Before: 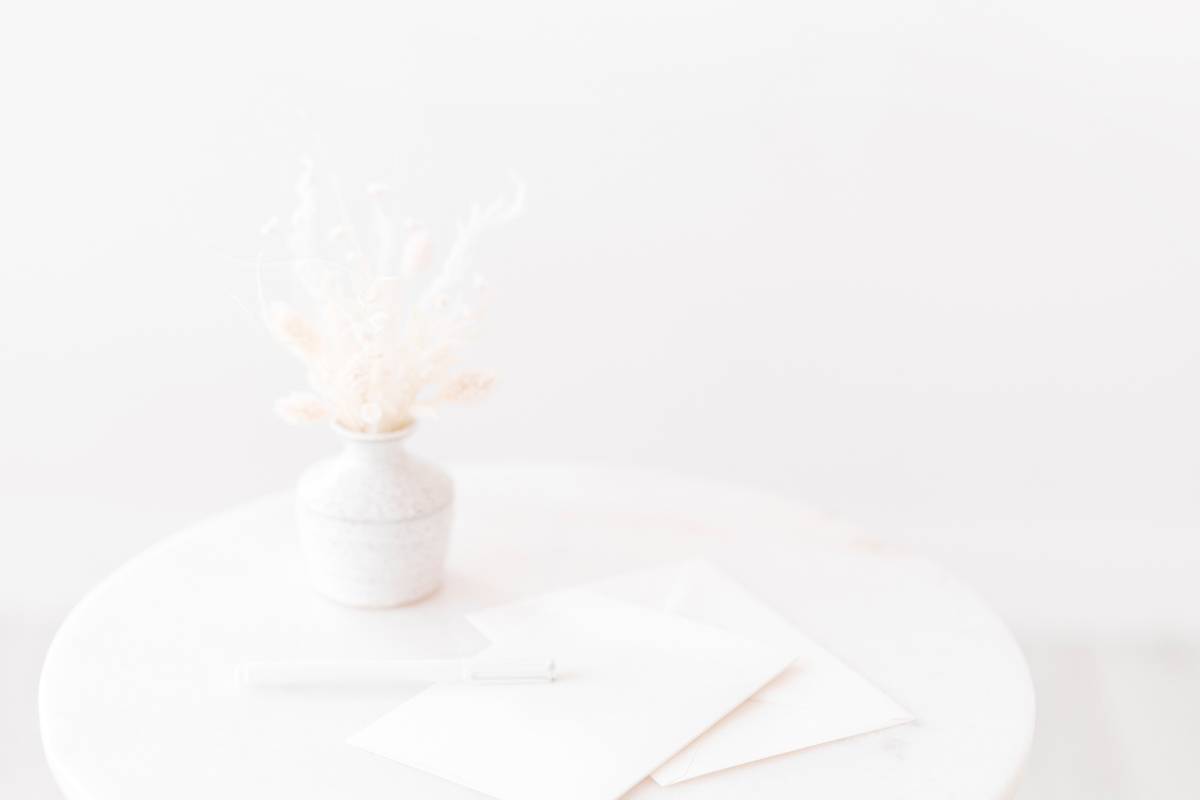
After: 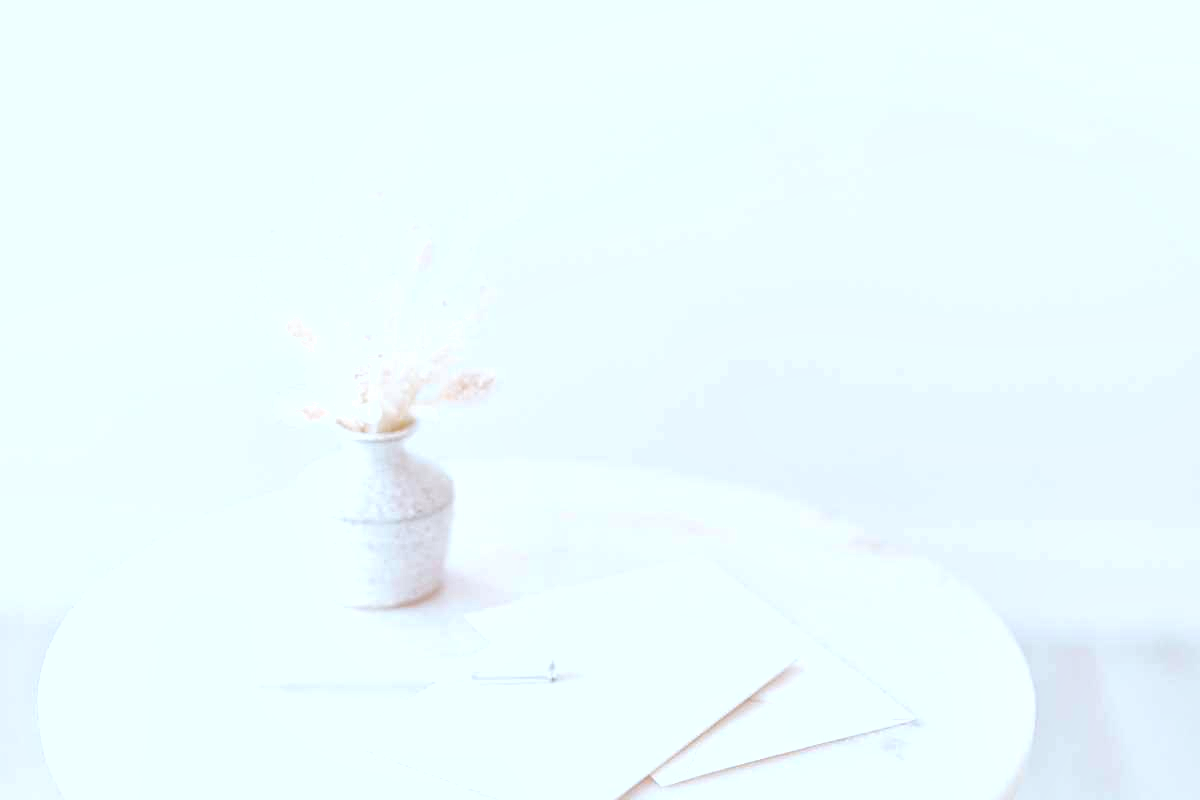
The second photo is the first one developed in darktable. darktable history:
exposure: exposure 0.401 EV, compensate highlight preservation false
color balance rgb: global offset › luminance 1.526%, perceptual saturation grading › global saturation 35.085%, perceptual saturation grading › highlights -24.724%, perceptual saturation grading › shadows 49.807%, contrast -9.524%
local contrast: mode bilateral grid, contrast 21, coarseness 49, detail 141%, midtone range 0.2
tone curve: curves: ch0 [(0, 0) (0.037, 0.025) (0.131, 0.093) (0.275, 0.256) (0.476, 0.517) (0.607, 0.667) (0.691, 0.745) (0.789, 0.836) (0.911, 0.925) (0.997, 0.995)]; ch1 [(0, 0) (0.301, 0.3) (0.444, 0.45) (0.493, 0.495) (0.507, 0.503) (0.534, 0.533) (0.582, 0.58) (0.658, 0.693) (0.746, 0.77) (1, 1)]; ch2 [(0, 0) (0.246, 0.233) (0.36, 0.352) (0.415, 0.418) (0.476, 0.492) (0.502, 0.504) (0.525, 0.518) (0.539, 0.544) (0.586, 0.602) (0.634, 0.651) (0.706, 0.727) (0.853, 0.852) (1, 0.951)], color space Lab, linked channels, preserve colors none
color correction: highlights a* -4.08, highlights b* -10.61
shadows and highlights: shadows 59.37, soften with gaussian
sharpen: on, module defaults
